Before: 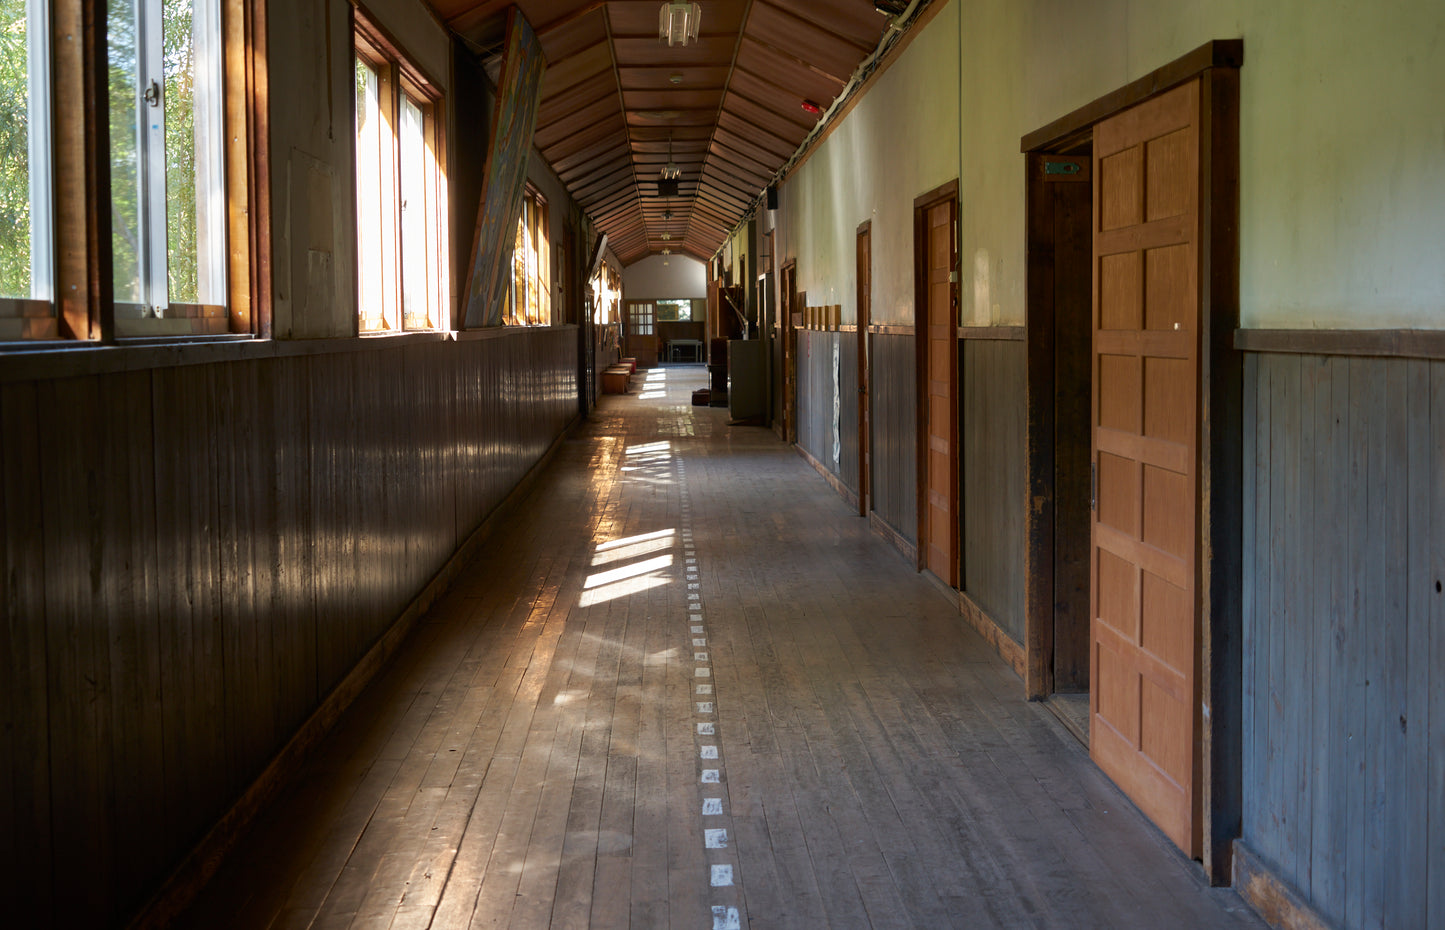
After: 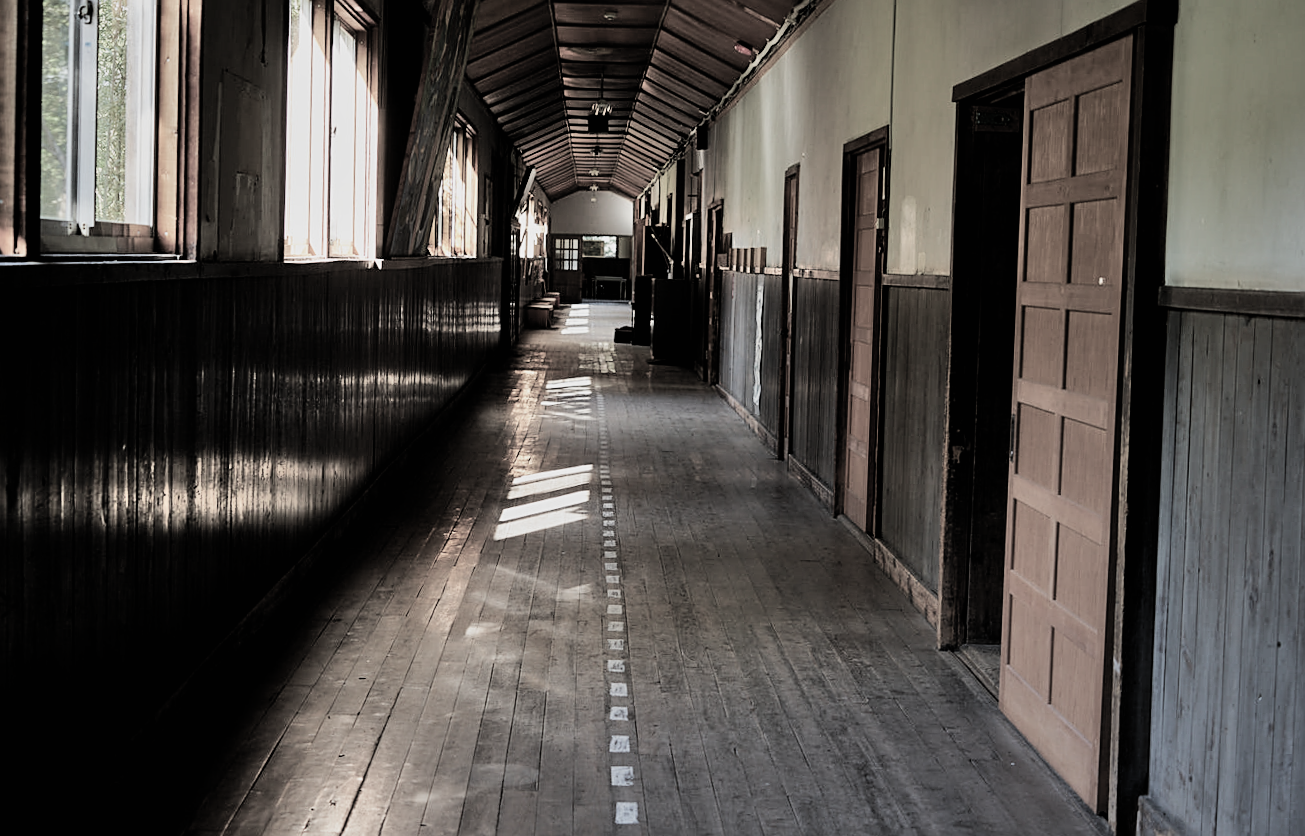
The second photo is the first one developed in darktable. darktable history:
sharpen: on, module defaults
crop and rotate: angle -2.1°, left 3.074%, top 4.335%, right 1.518%, bottom 0.597%
filmic rgb: black relative exposure -5.12 EV, white relative exposure 3.99 EV, threshold 2.95 EV, hardness 2.88, contrast 1.3, highlights saturation mix -28.84%, add noise in highlights 0.099, color science v4 (2020), type of noise poissonian, enable highlight reconstruction true
shadows and highlights: shadows 52.42, soften with gaussian
